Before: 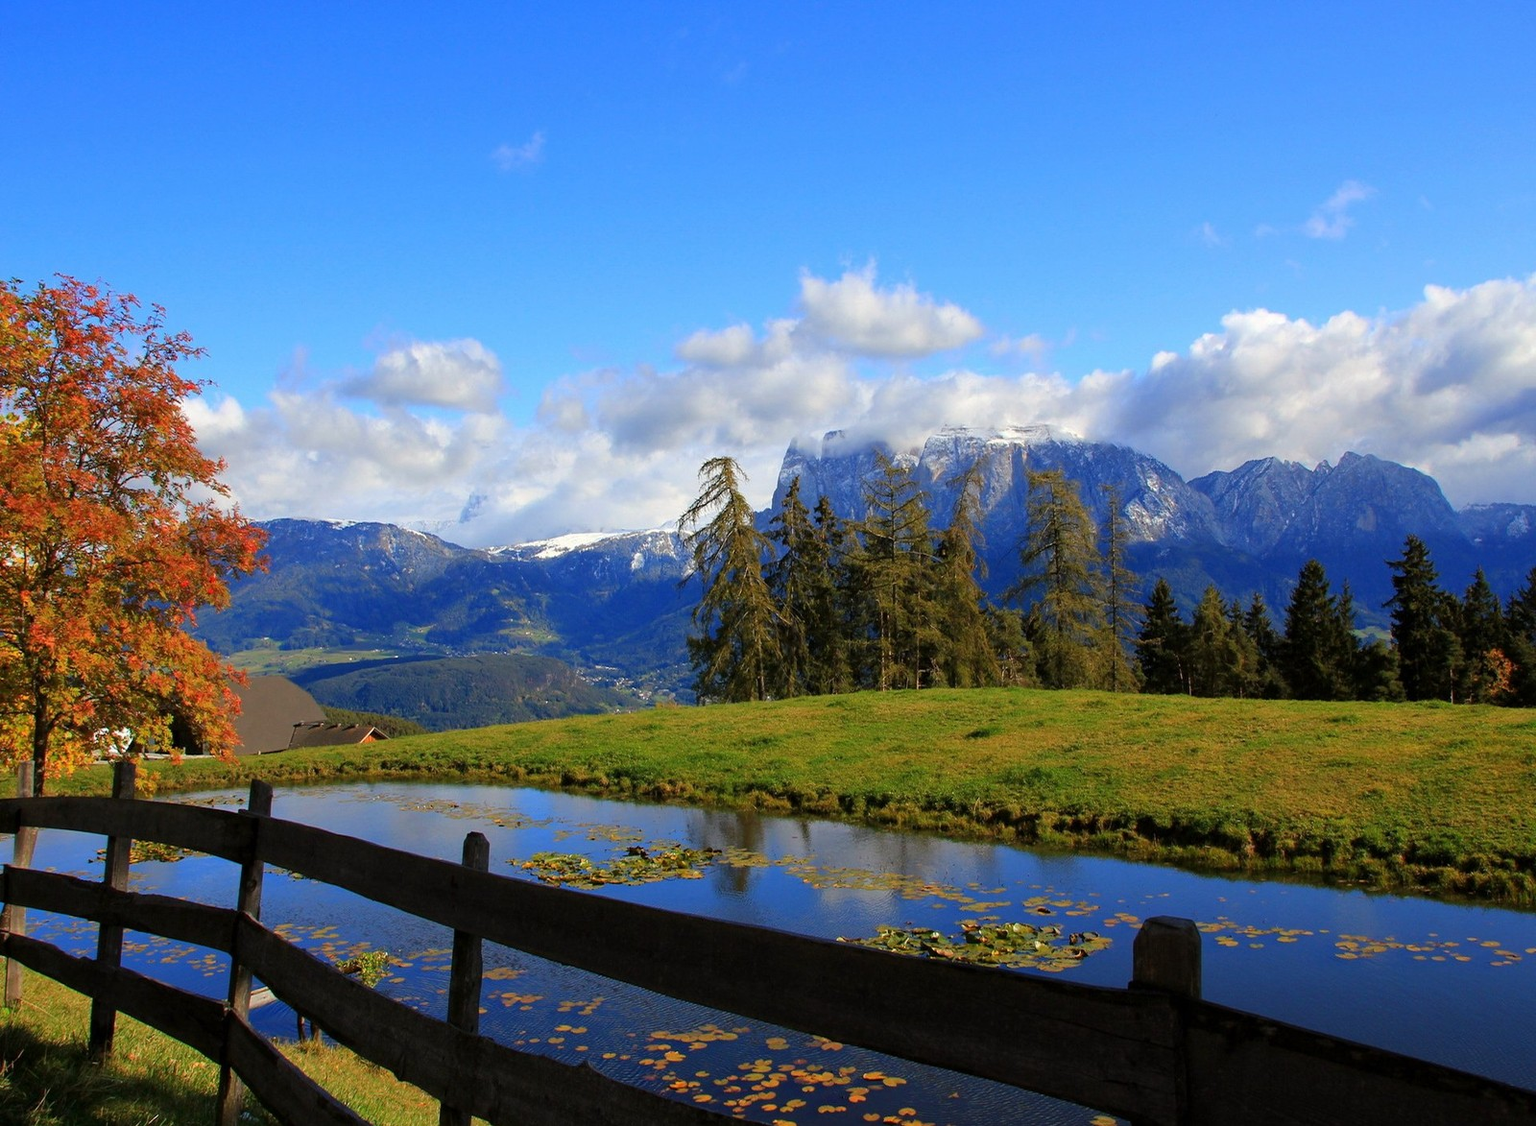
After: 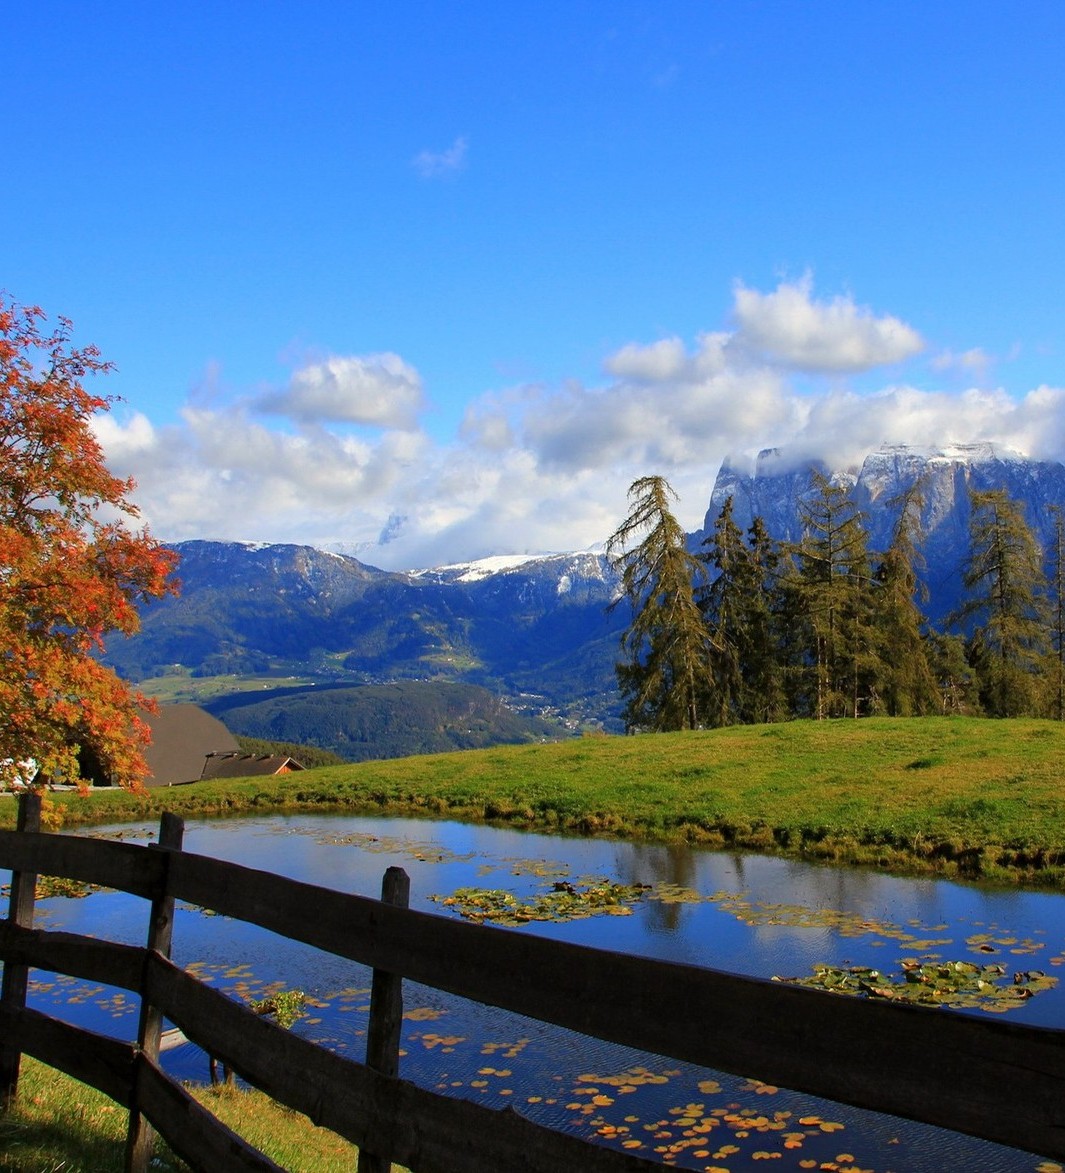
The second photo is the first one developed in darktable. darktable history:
crop and rotate: left 6.297%, right 27.09%
